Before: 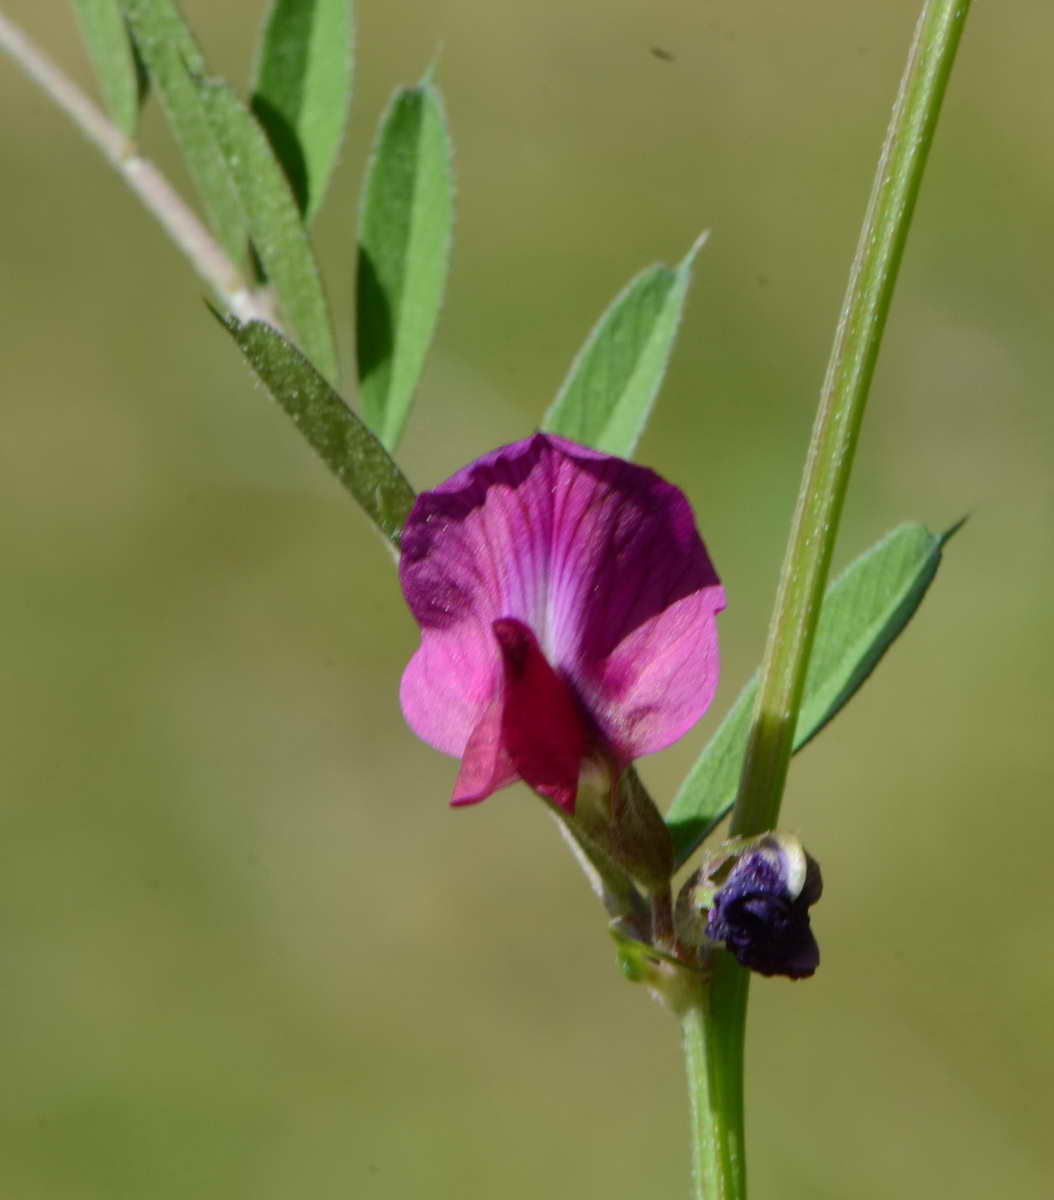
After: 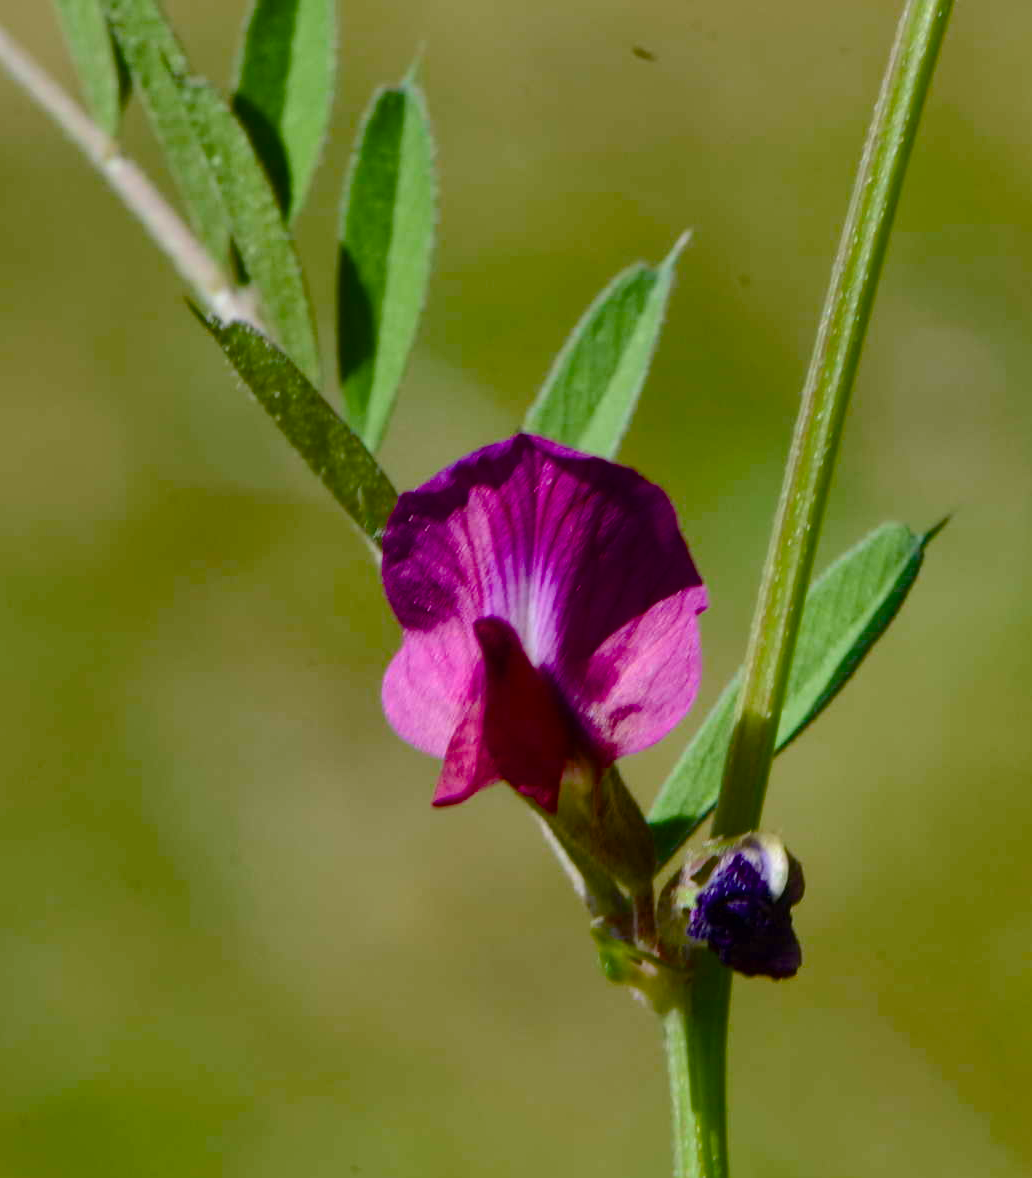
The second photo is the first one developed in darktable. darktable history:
color balance rgb: linear chroma grading › global chroma 0.679%, perceptual saturation grading › global saturation 20%, perceptual saturation grading › highlights -25.21%, perceptual saturation grading › shadows 24.59%, global vibrance 16.561%, saturation formula JzAzBz (2021)
crop: left 1.739%, right 0.273%, bottom 1.808%
